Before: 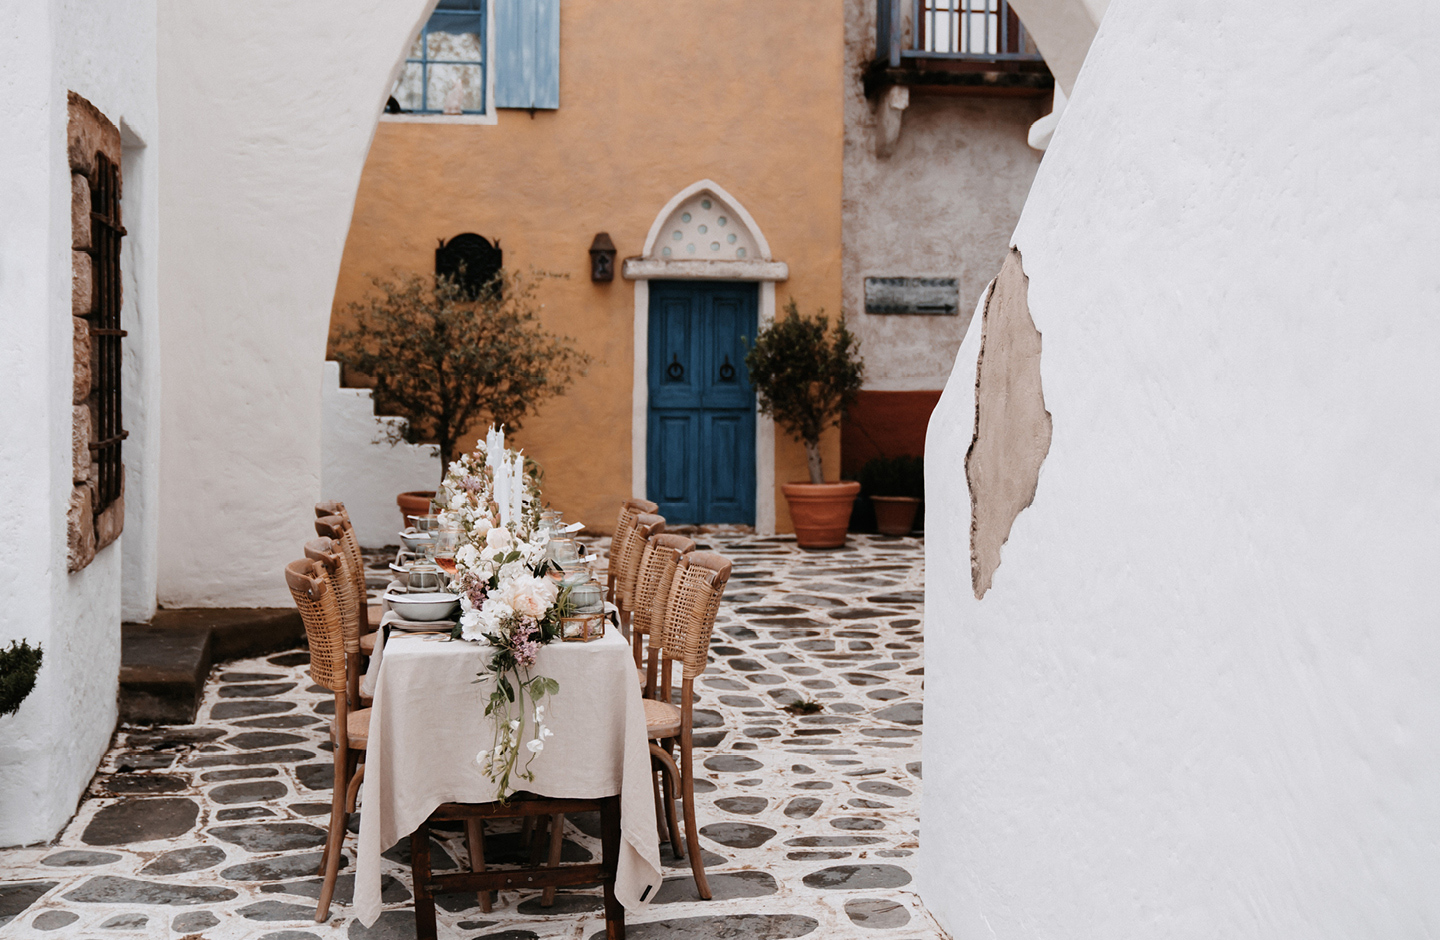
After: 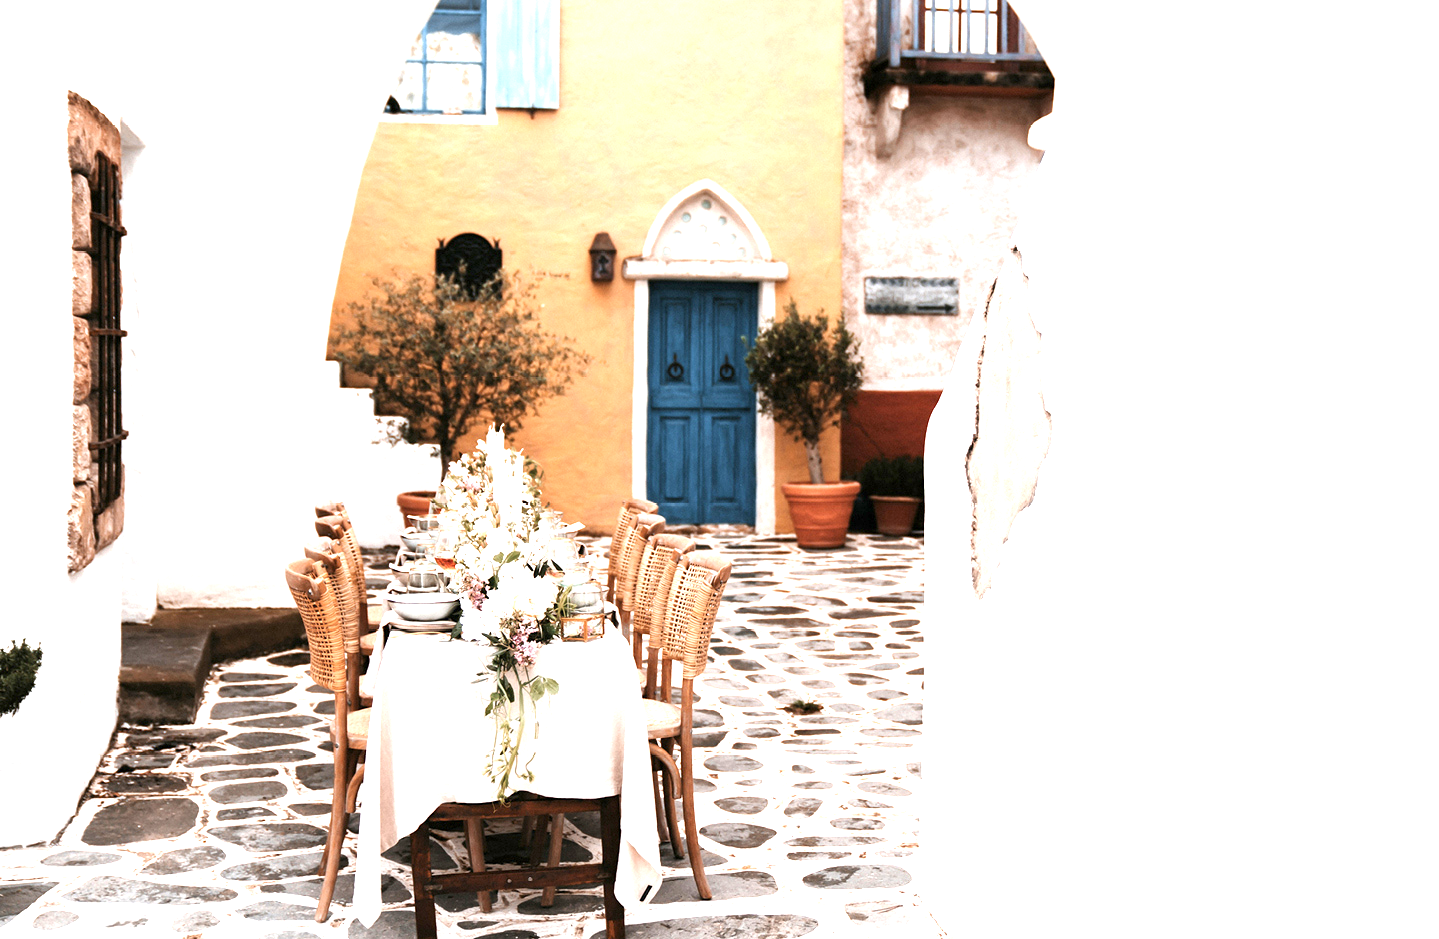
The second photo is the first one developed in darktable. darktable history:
exposure: black level correction 0.001, exposure 1.719 EV, compensate exposure bias true, compensate highlight preservation false
